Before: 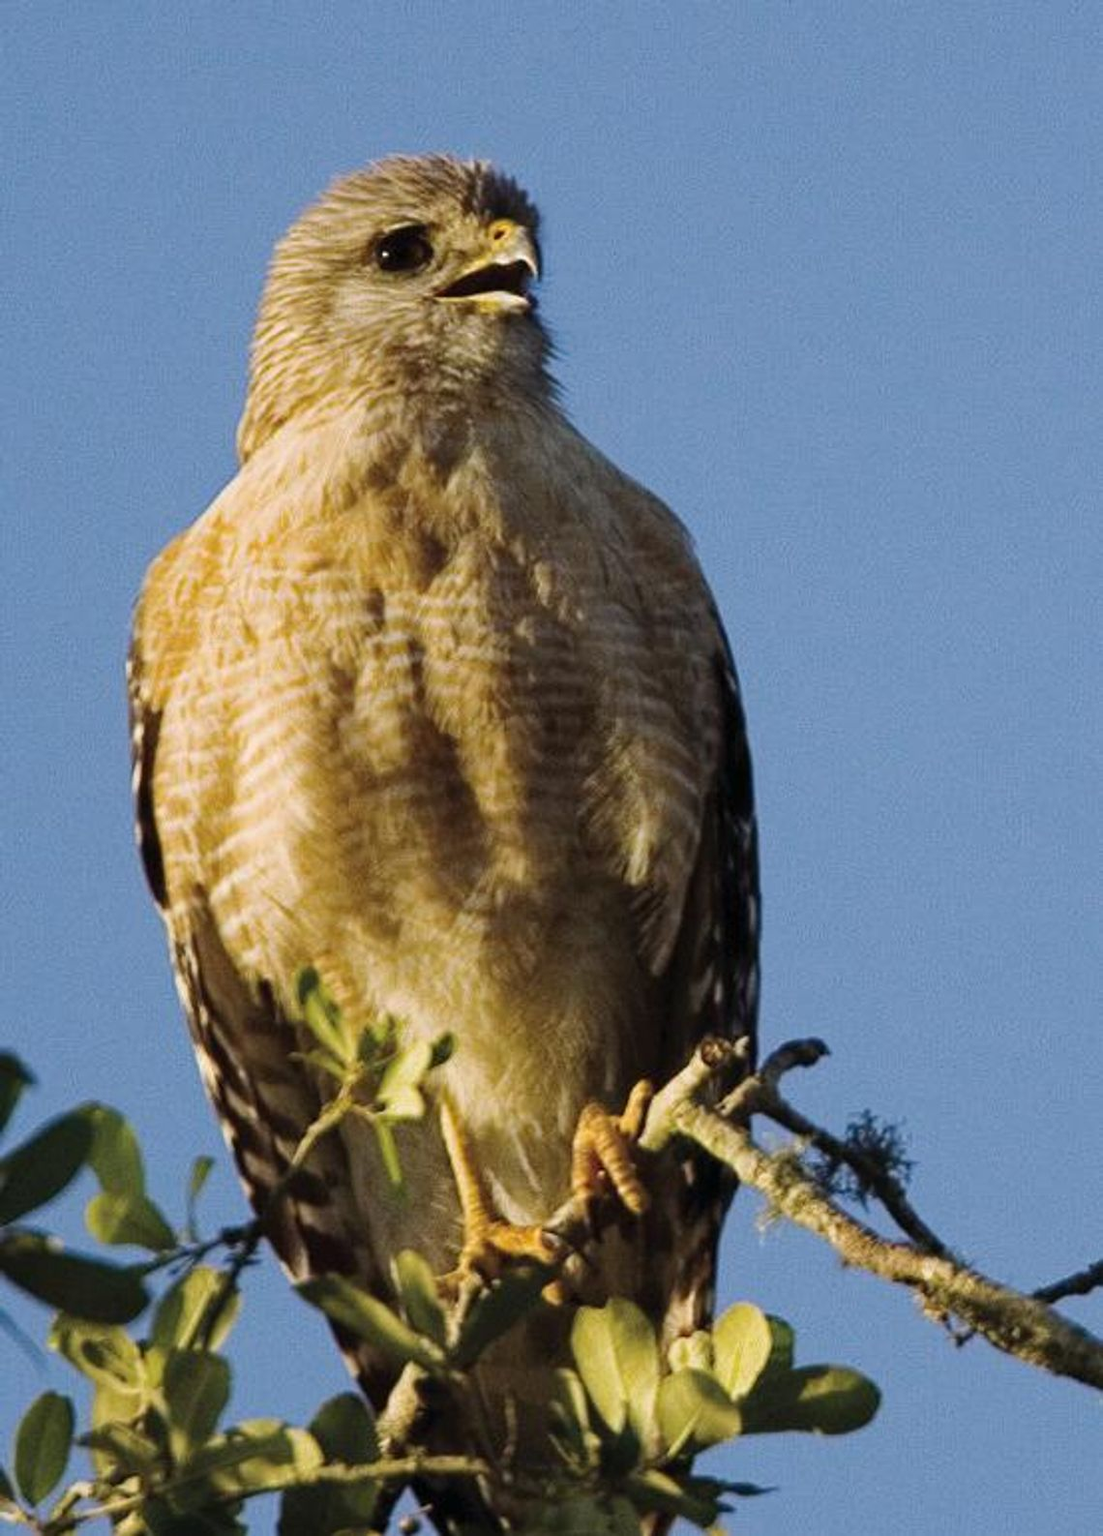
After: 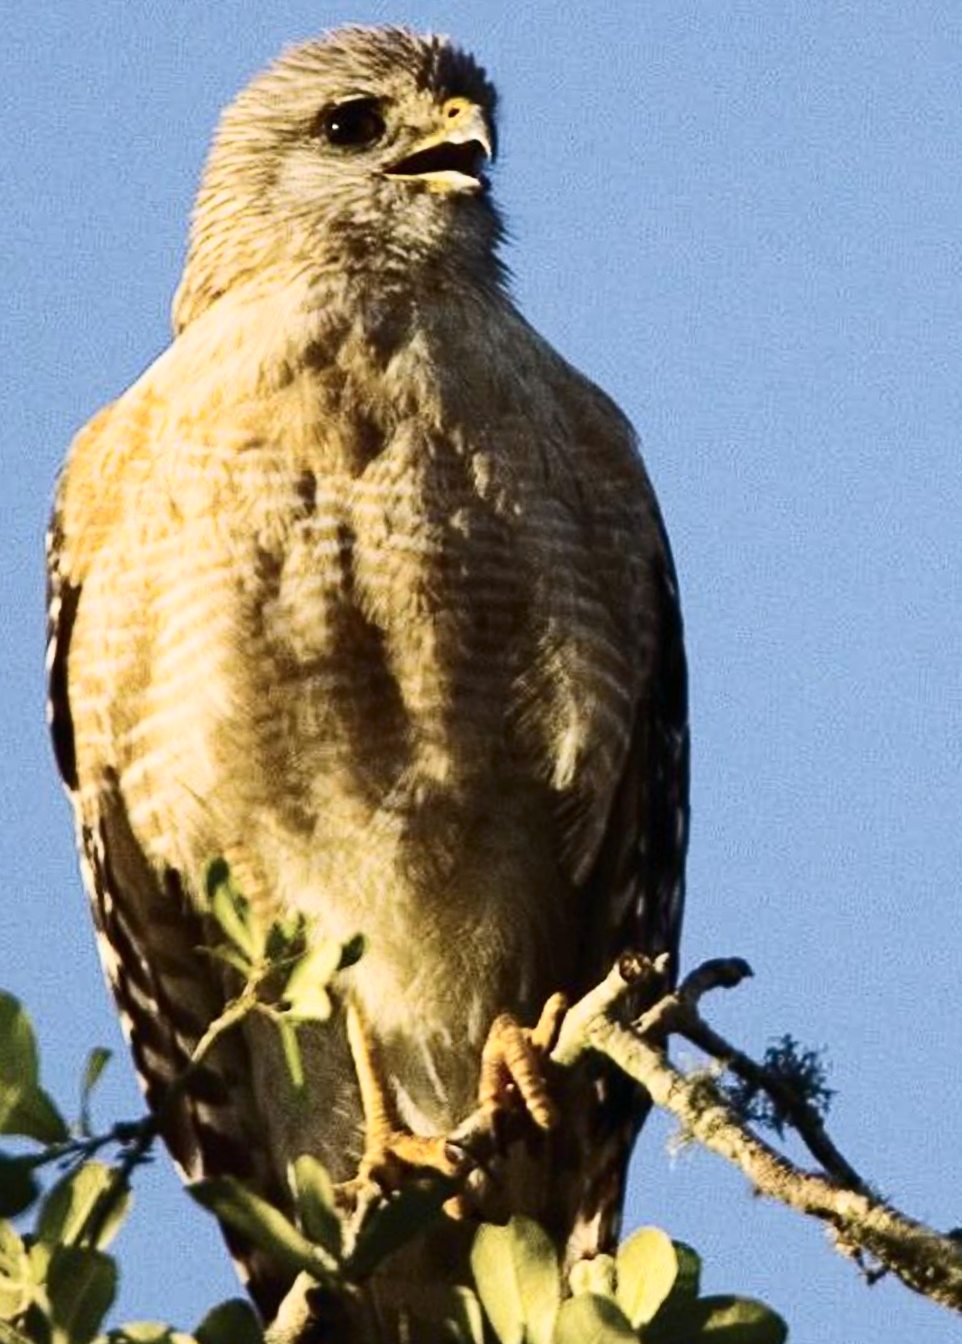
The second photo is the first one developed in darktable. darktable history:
contrast brightness saturation: contrast 0.374, brightness 0.103
crop and rotate: angle -2.9°, left 5.072%, top 5.171%, right 4.685%, bottom 4.276%
